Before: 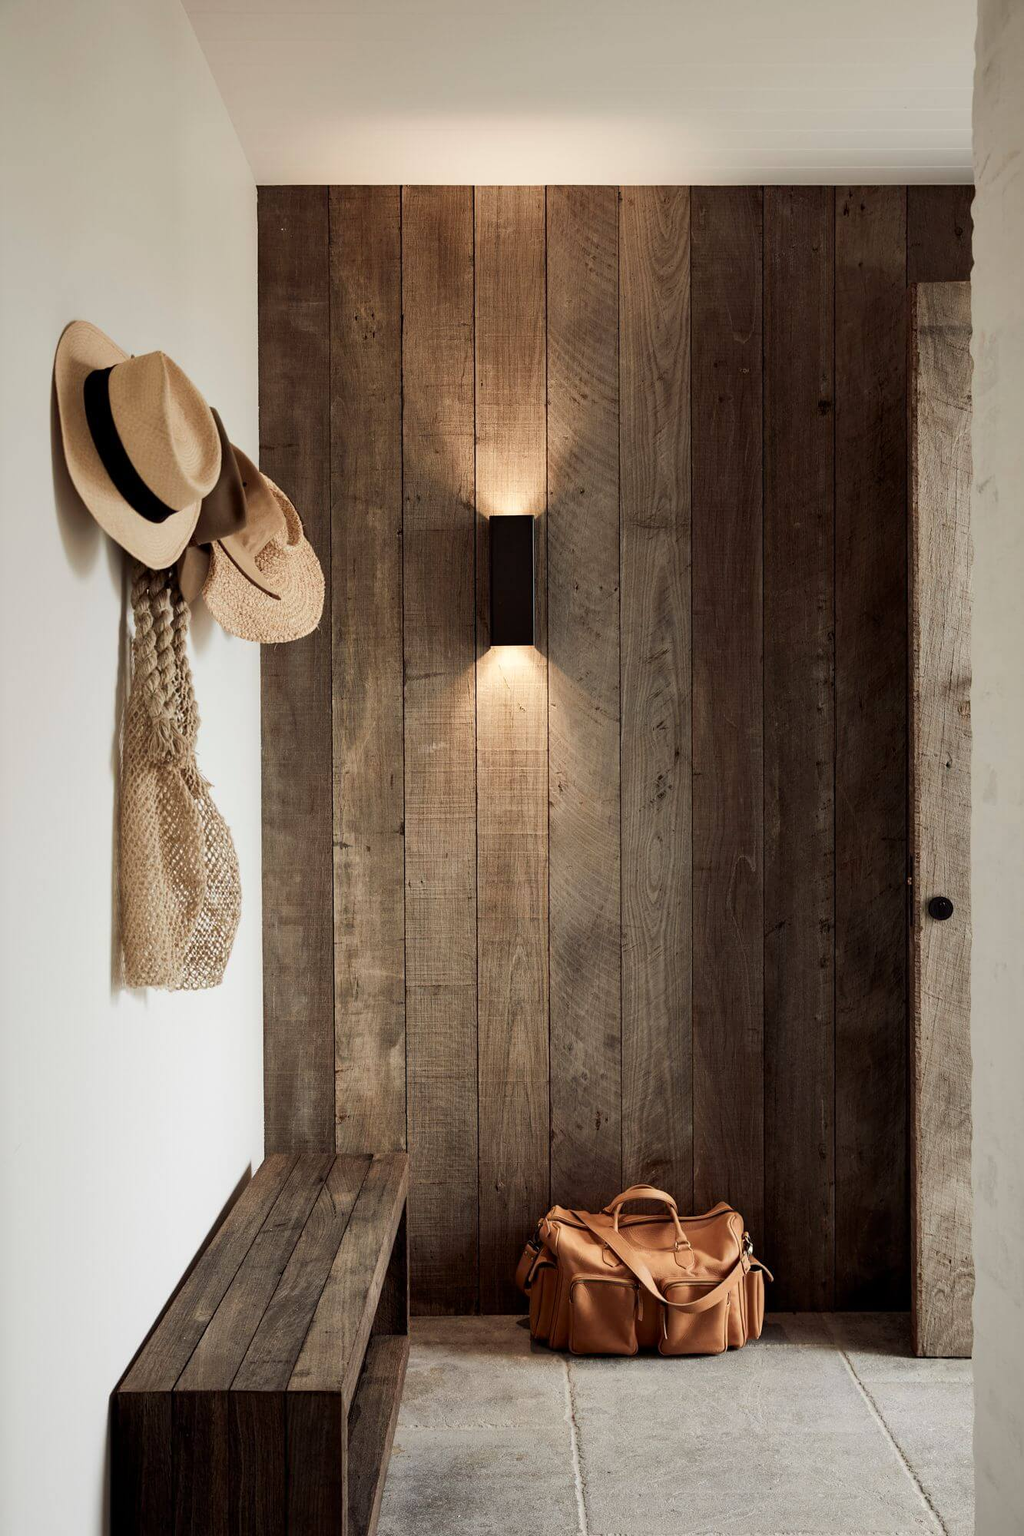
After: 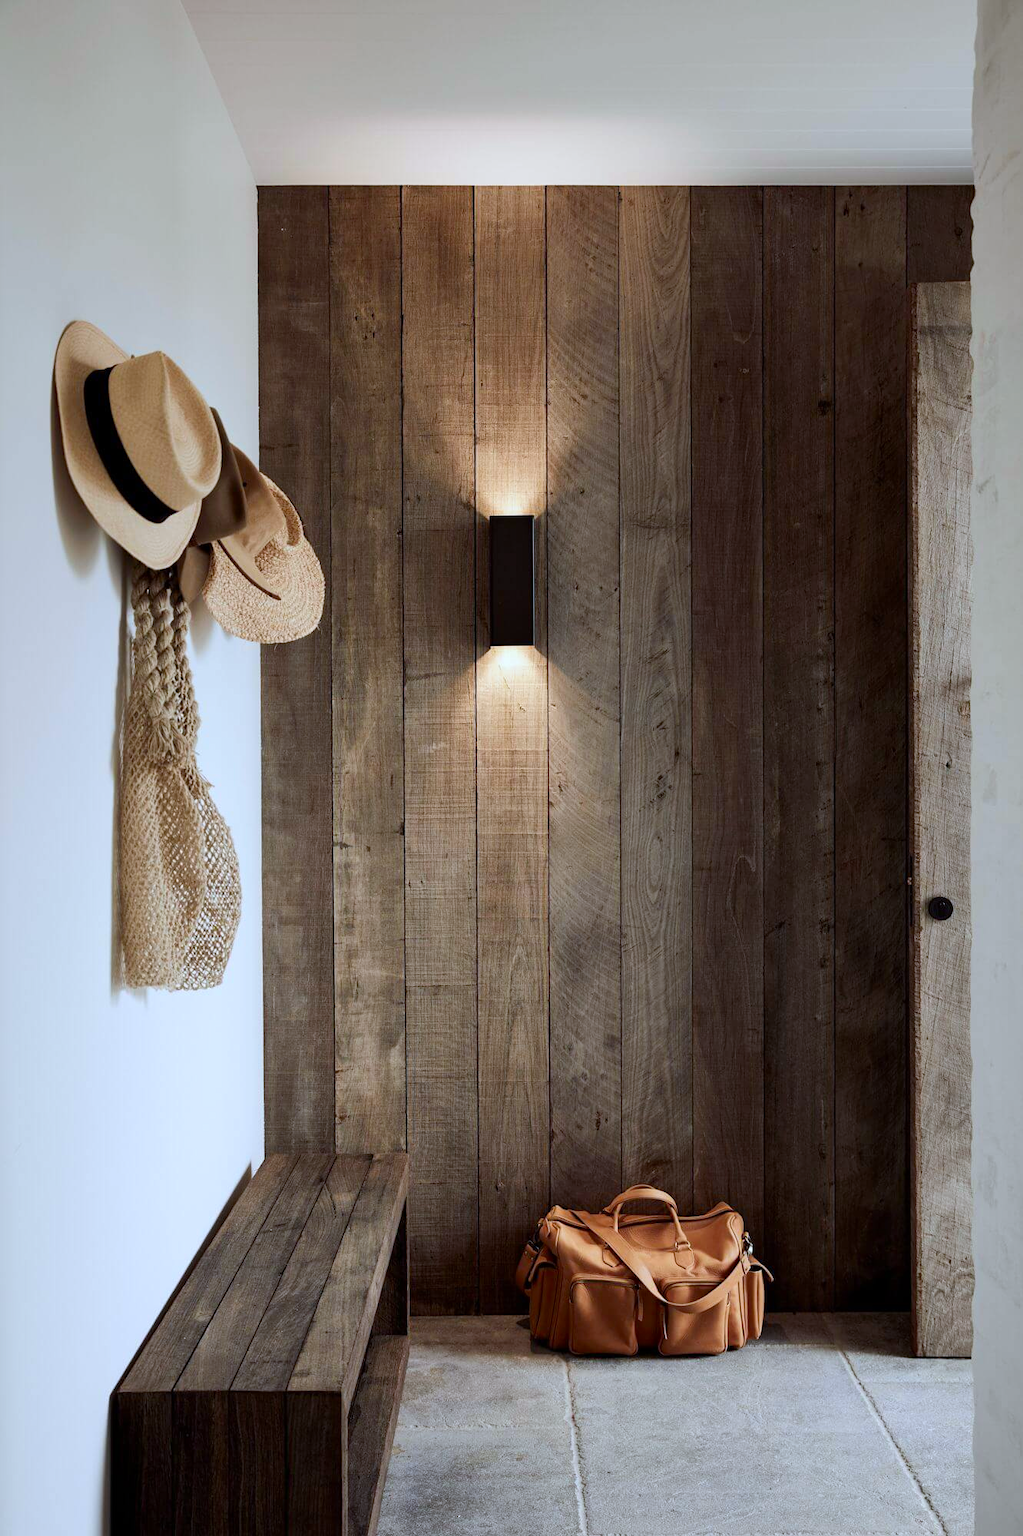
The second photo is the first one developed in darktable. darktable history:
white balance: red 0.931, blue 1.11
color contrast: green-magenta contrast 1.2, blue-yellow contrast 1.2
